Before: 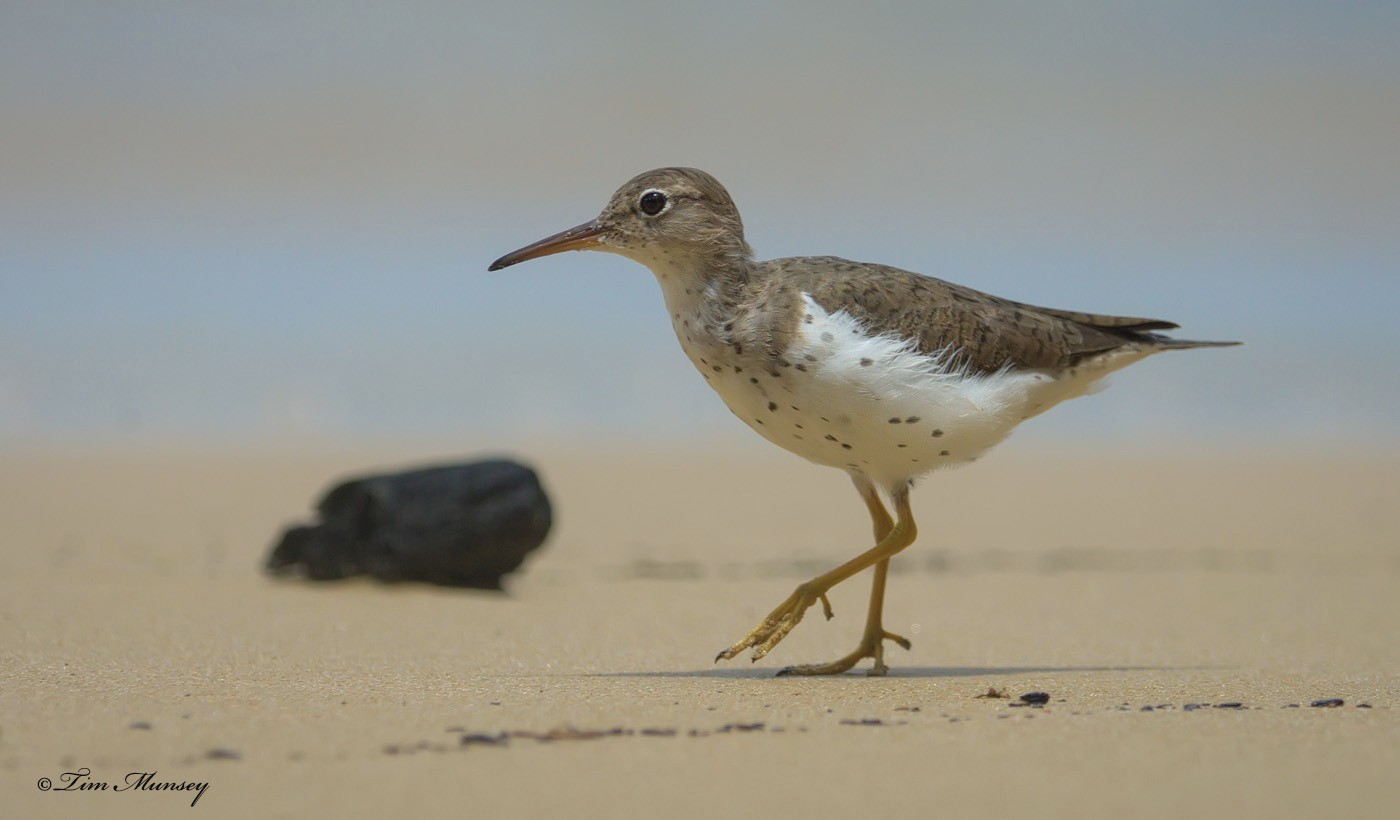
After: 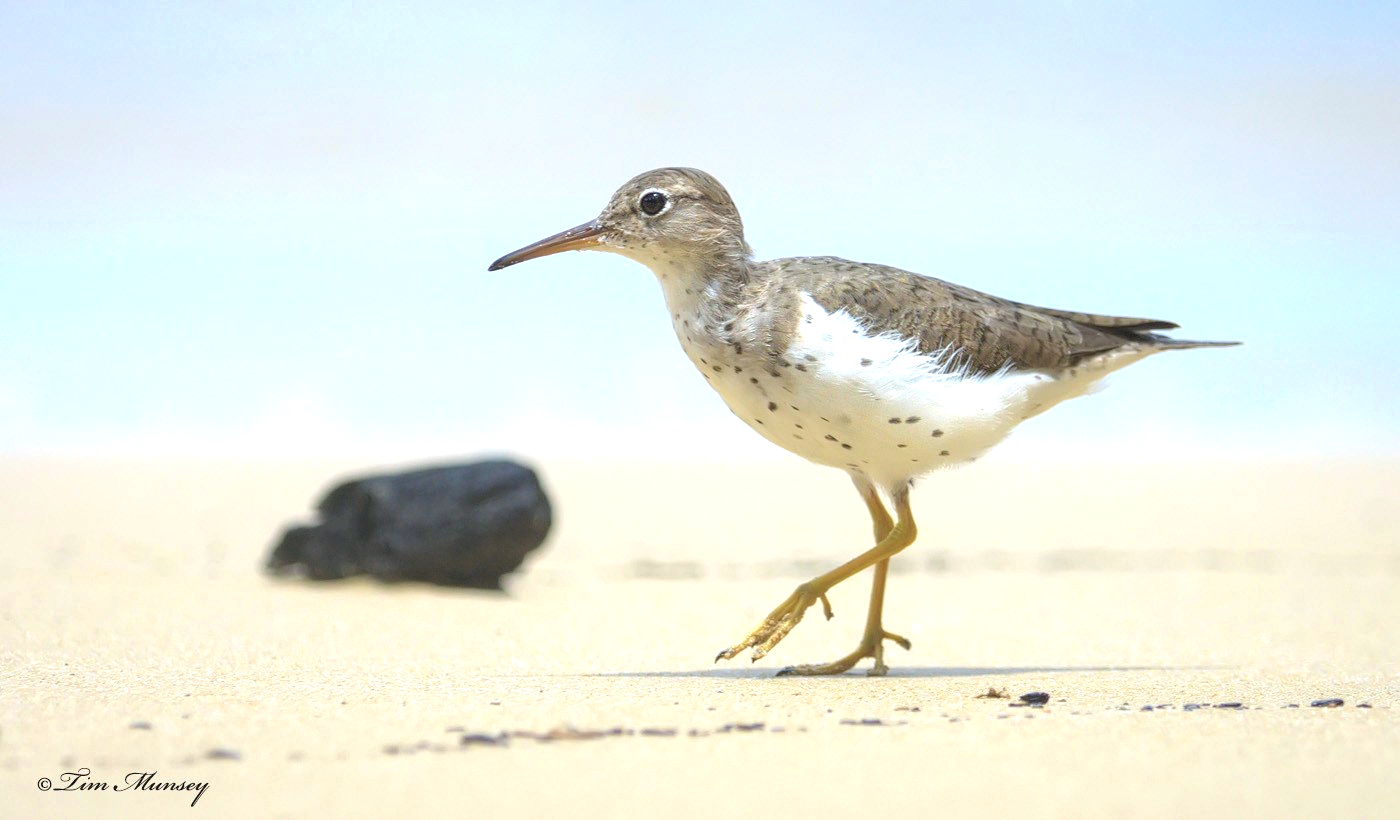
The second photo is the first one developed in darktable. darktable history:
white balance: red 0.954, blue 1.079
exposure: exposure 1.5 EV, compensate highlight preservation false
